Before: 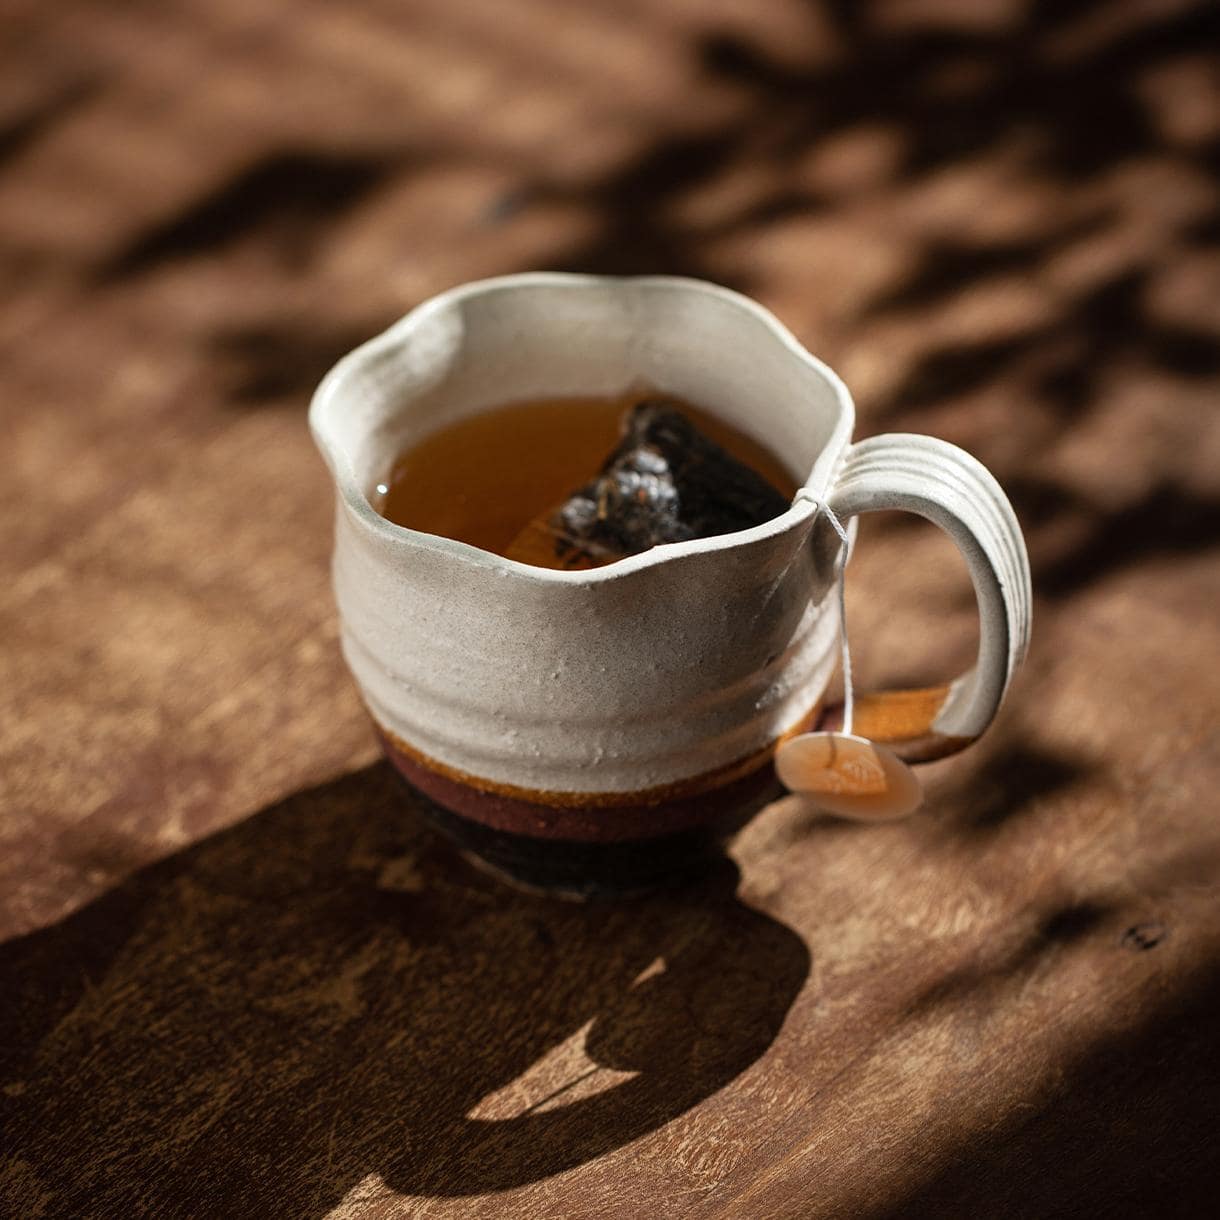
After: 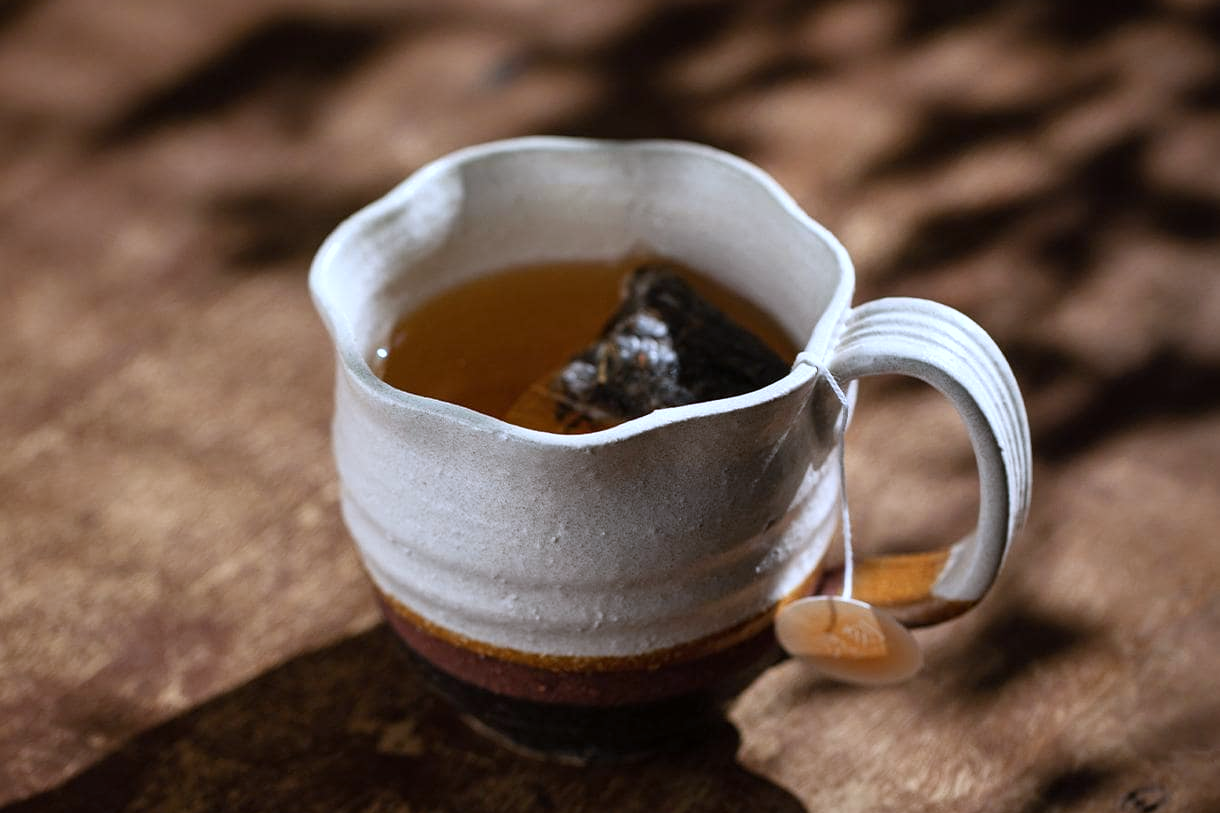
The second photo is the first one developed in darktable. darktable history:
tone equalizer: on, module defaults
white balance: red 0.948, green 1.02, blue 1.176
crop: top 11.166%, bottom 22.168%
